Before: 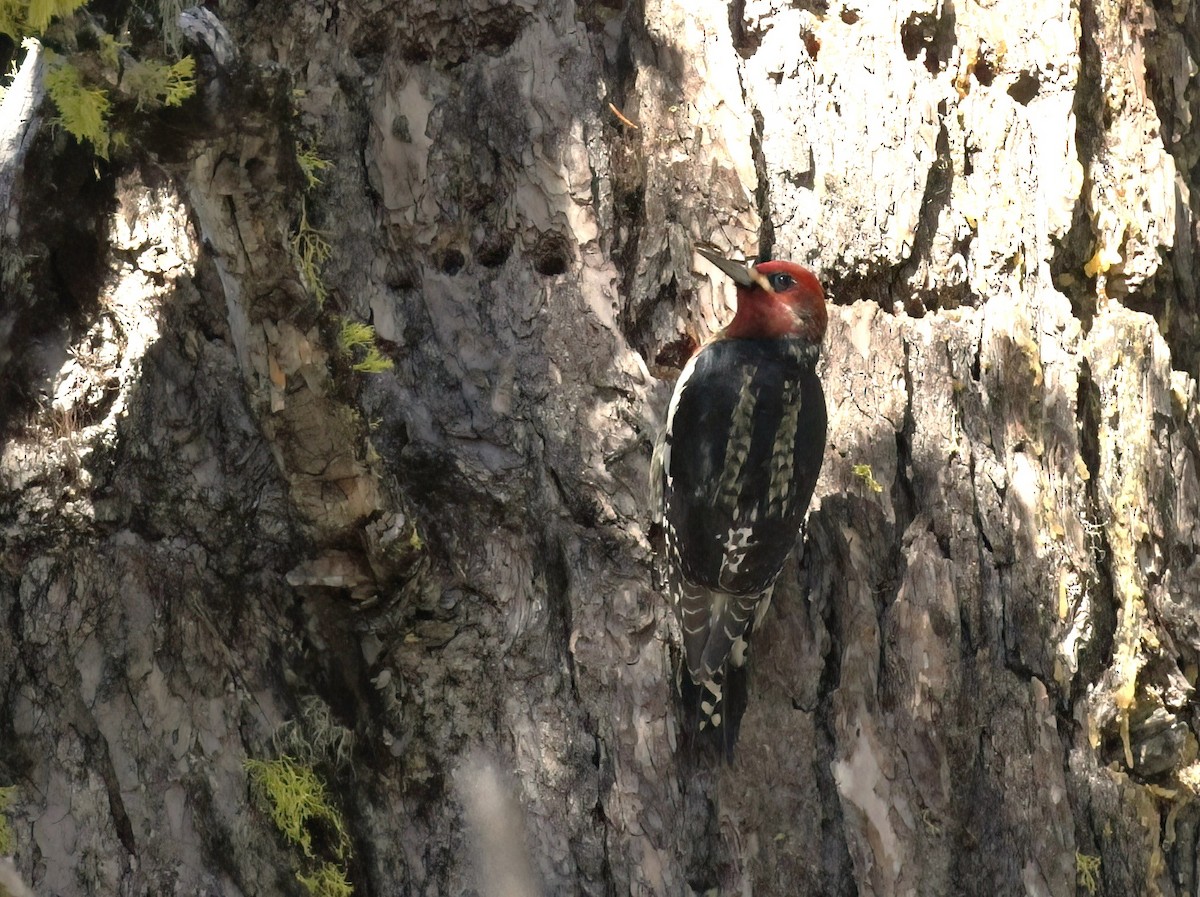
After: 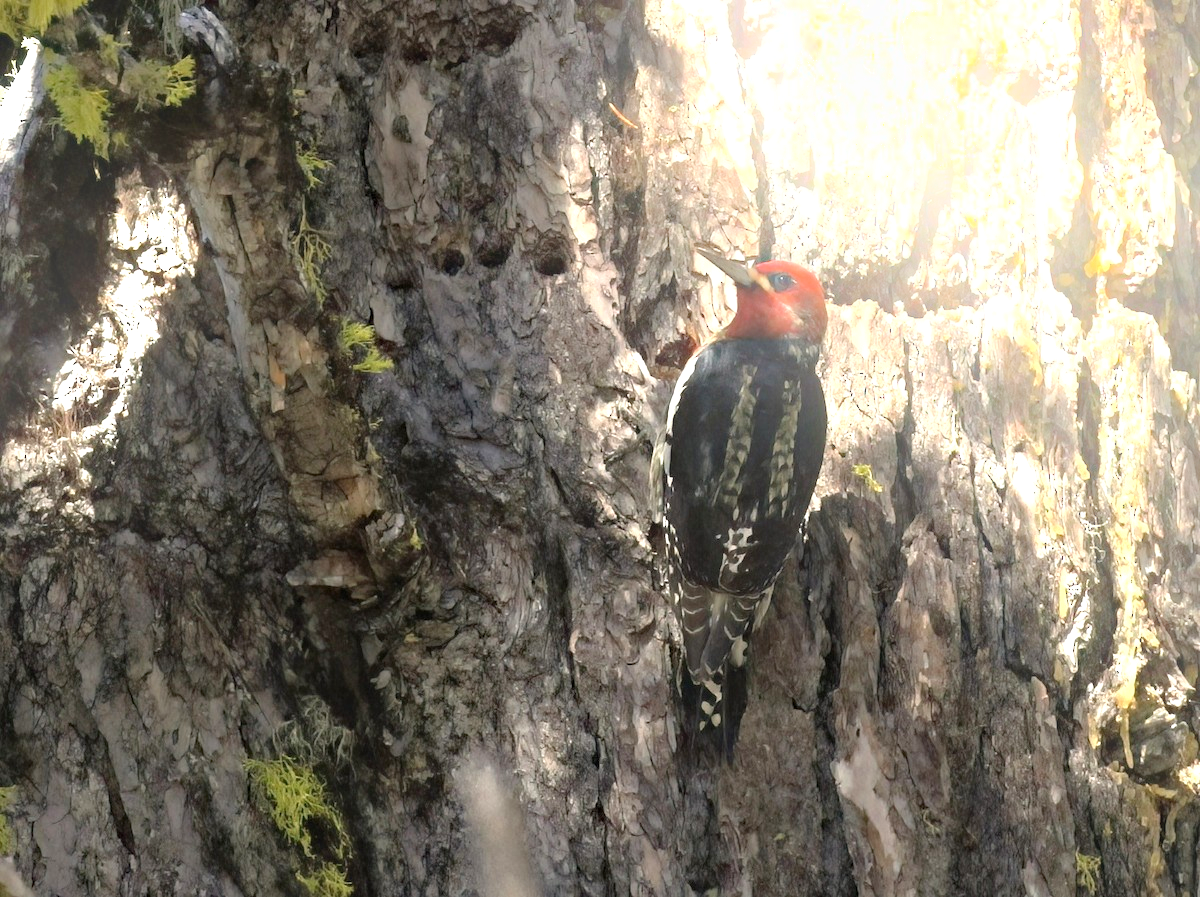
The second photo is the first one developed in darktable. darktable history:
haze removal: compatibility mode true, adaptive false
exposure: black level correction 0, exposure 0.5 EV, compensate highlight preservation false
bloom: on, module defaults
